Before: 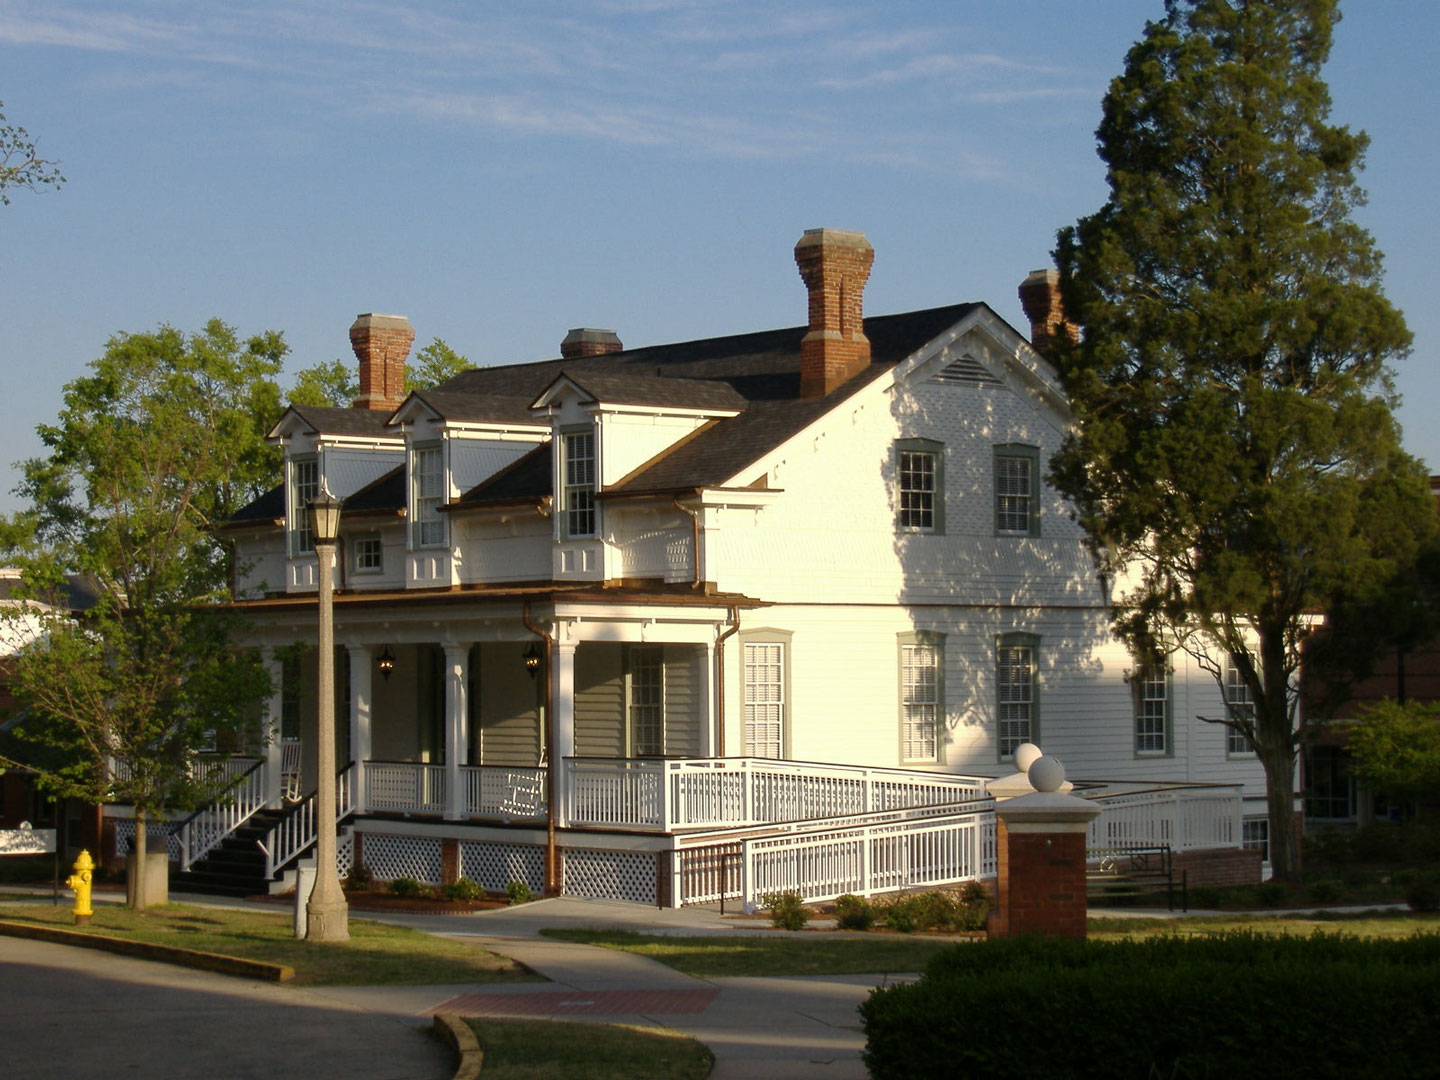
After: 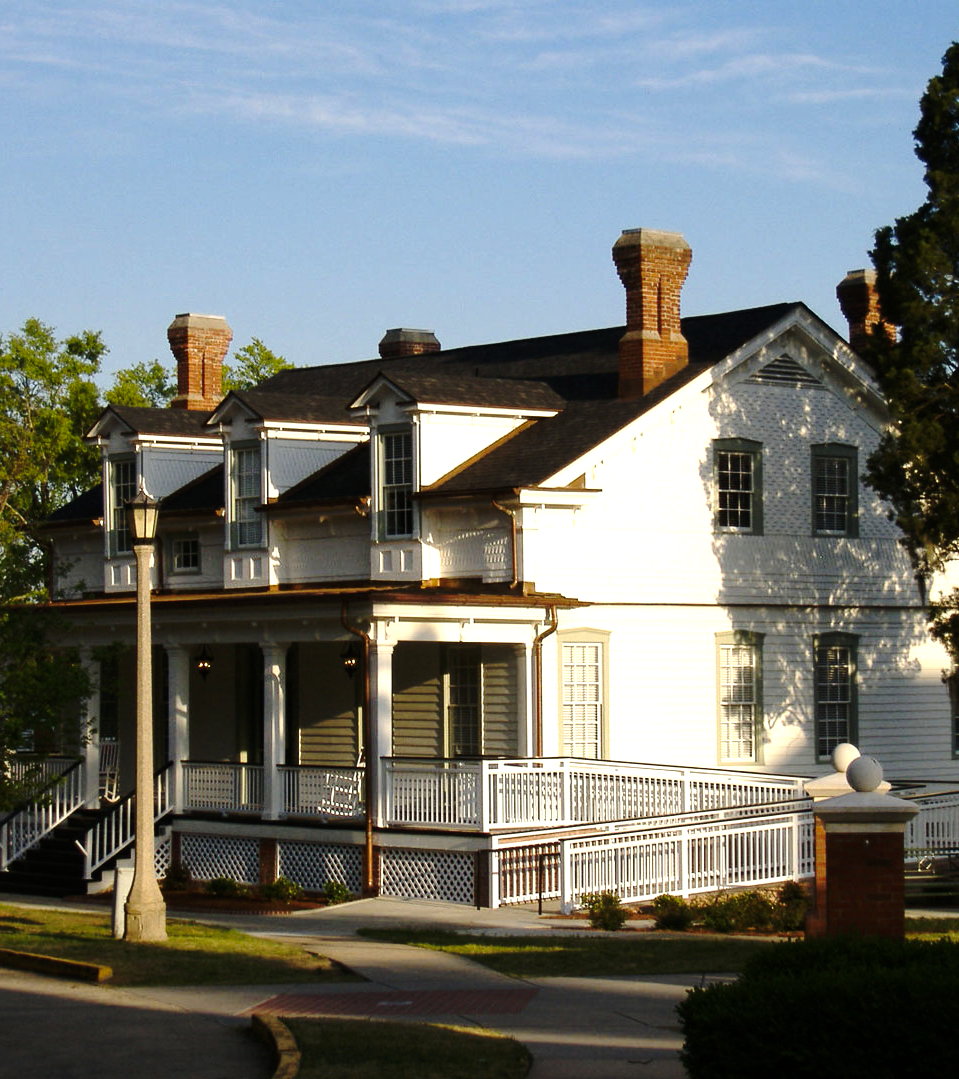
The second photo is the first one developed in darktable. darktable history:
base curve: curves: ch0 [(0, 0) (0.073, 0.04) (0.157, 0.139) (0.492, 0.492) (0.758, 0.758) (1, 1)], preserve colors none
crop and rotate: left 12.648%, right 20.685%
exposure: exposure 0.197 EV, compensate highlight preservation false
tone equalizer: -8 EV -0.417 EV, -7 EV -0.389 EV, -6 EV -0.333 EV, -5 EV -0.222 EV, -3 EV 0.222 EV, -2 EV 0.333 EV, -1 EV 0.389 EV, +0 EV 0.417 EV, edges refinement/feathering 500, mask exposure compensation -1.57 EV, preserve details no
